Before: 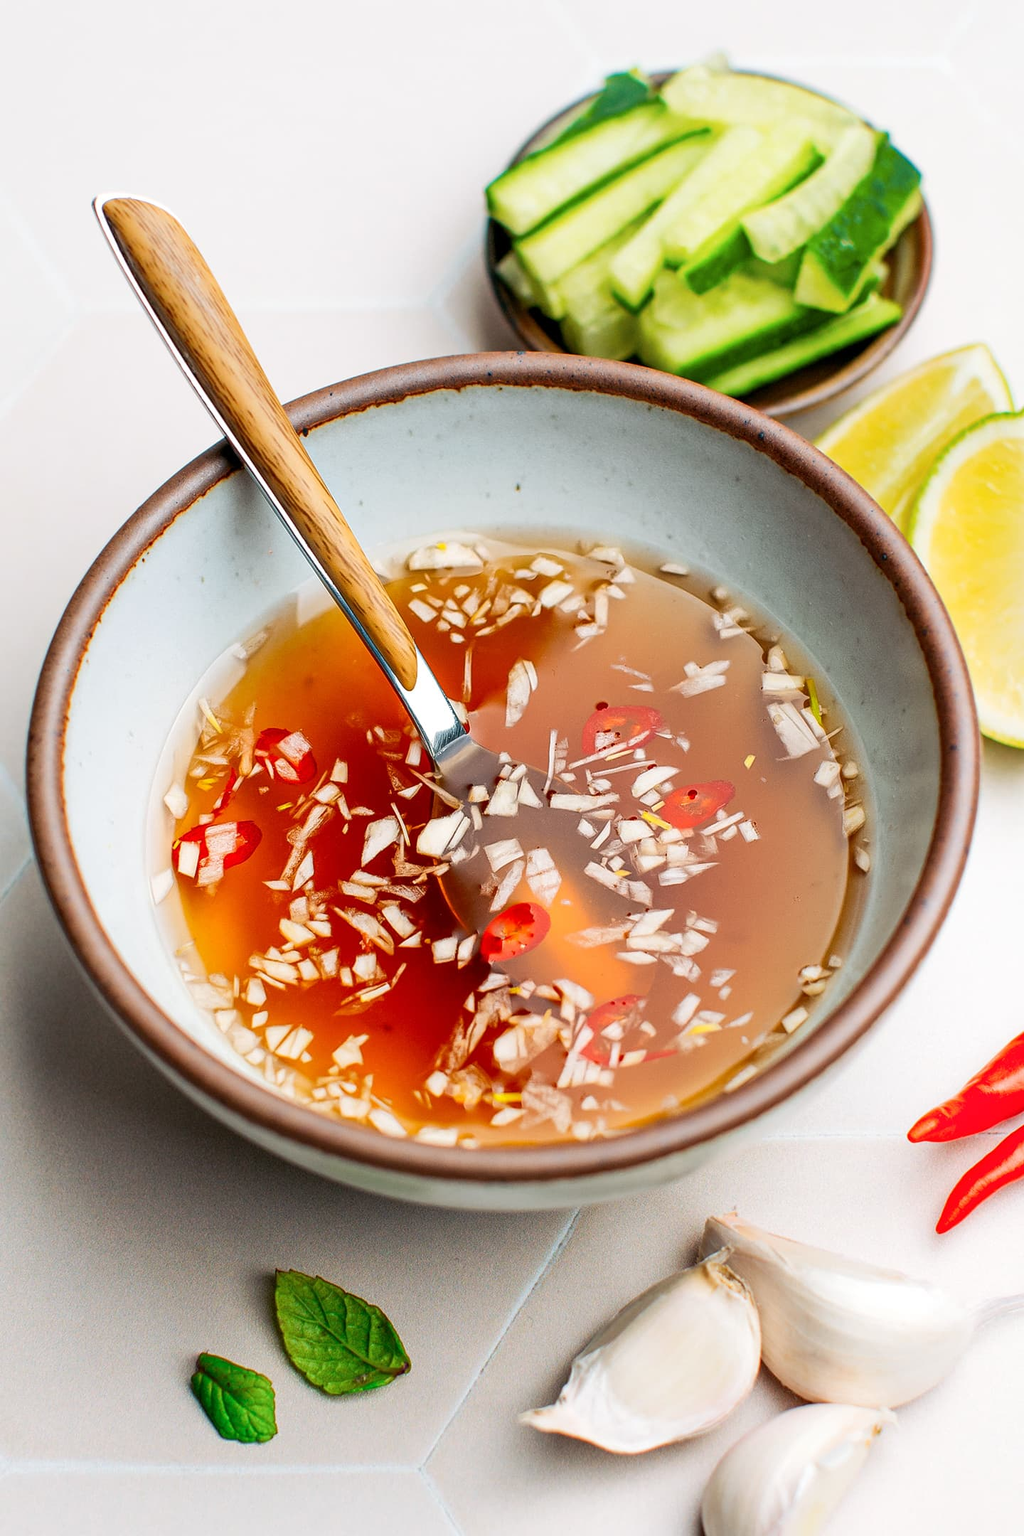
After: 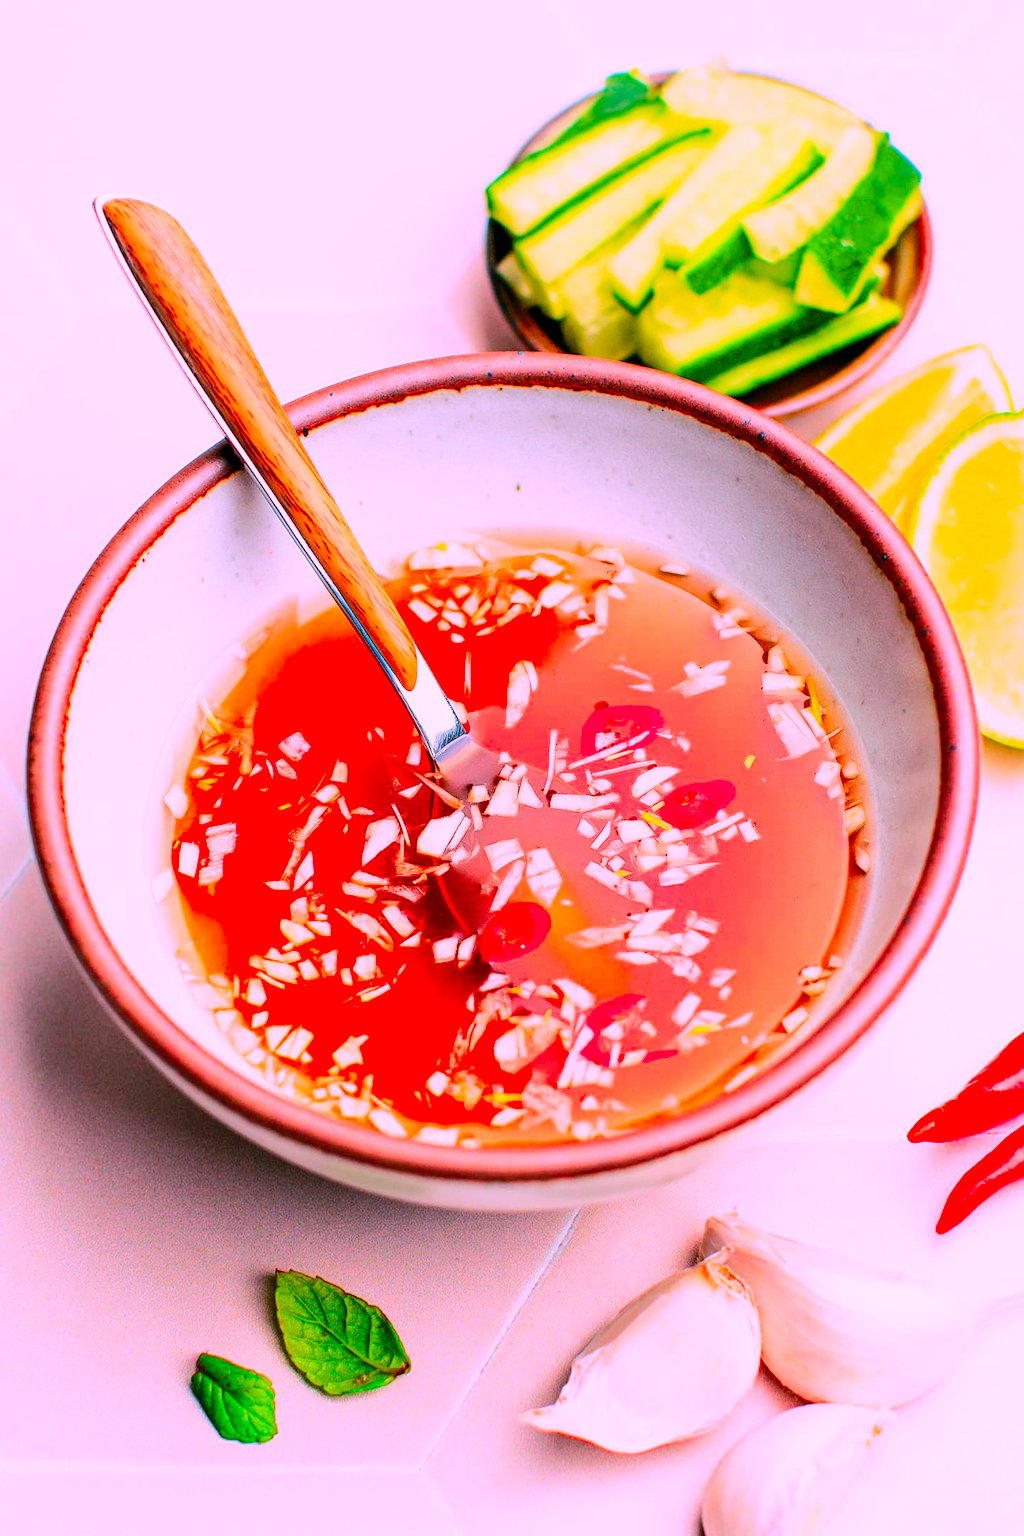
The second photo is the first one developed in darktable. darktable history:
tone curve: curves: ch0 [(0, 0) (0.131, 0.135) (0.288, 0.372) (0.451, 0.608) (0.612, 0.739) (0.736, 0.832) (1, 1)]; ch1 [(0, 0) (0.392, 0.398) (0.487, 0.471) (0.496, 0.493) (0.519, 0.531) (0.557, 0.591) (0.581, 0.639) (0.622, 0.711) (1, 1)]; ch2 [(0, 0) (0.388, 0.344) (0.438, 0.425) (0.476, 0.482) (0.502, 0.508) (0.524, 0.531) (0.538, 0.58) (0.58, 0.621) (0.613, 0.679) (0.655, 0.738) (1, 1)], color space Lab, linked channels
color correction: highlights a* 19.17, highlights b* -12, saturation 1.67
